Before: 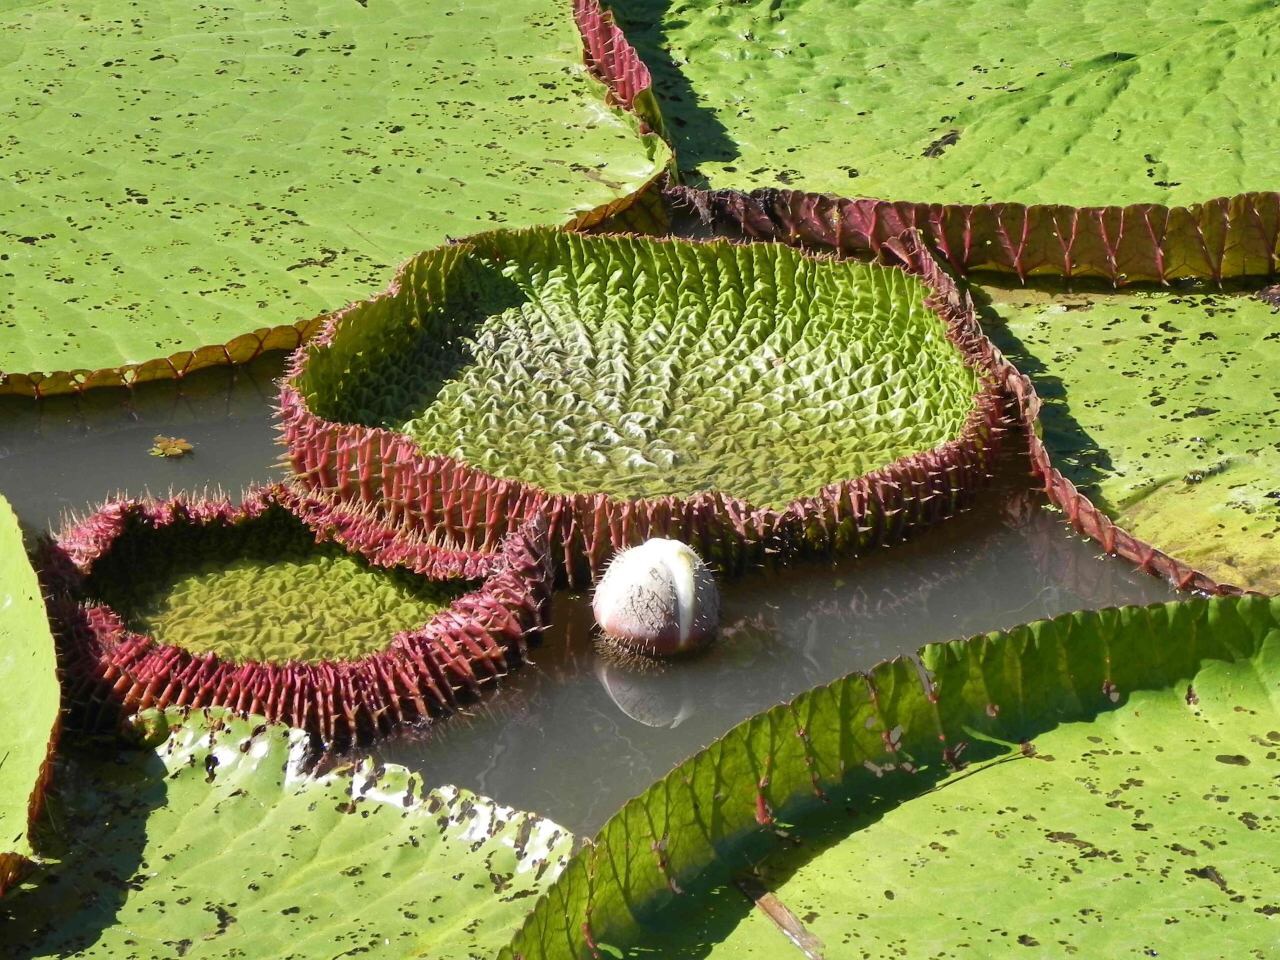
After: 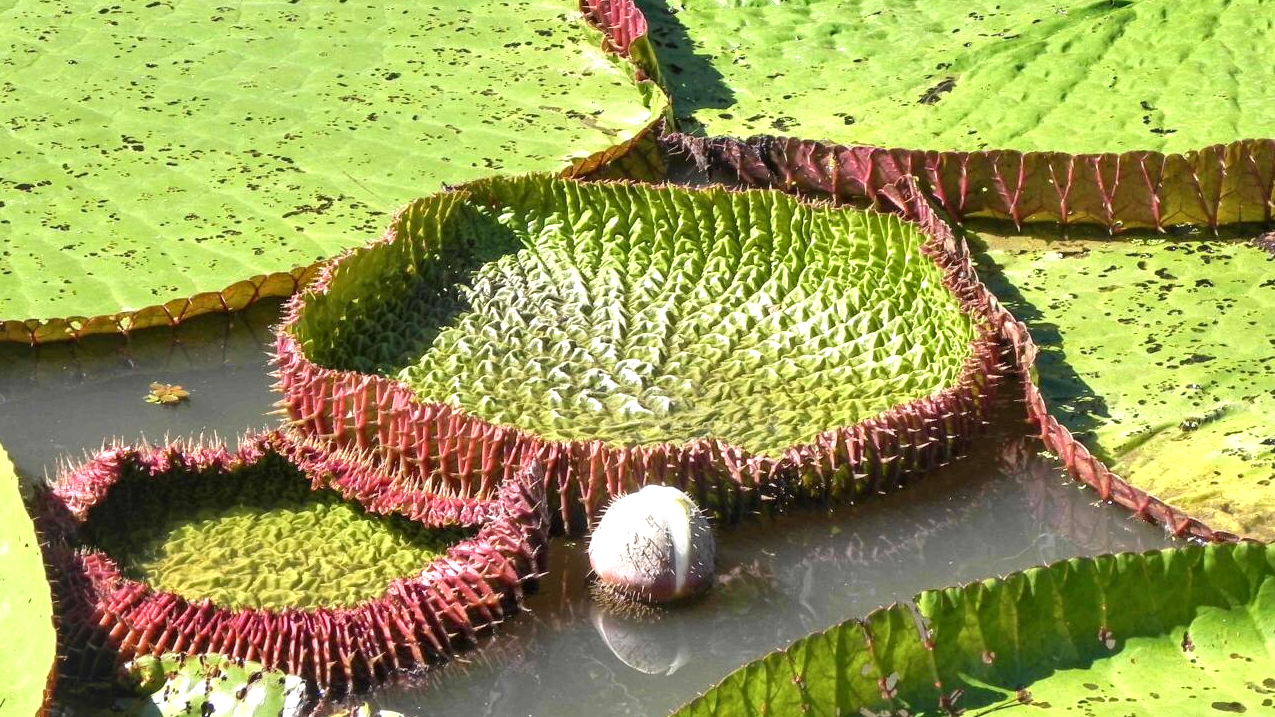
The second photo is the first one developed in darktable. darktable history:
exposure: exposure 0.607 EV, compensate exposure bias true, compensate highlight preservation false
crop: left 0.38%, top 5.525%, bottom 19.776%
local contrast: on, module defaults
